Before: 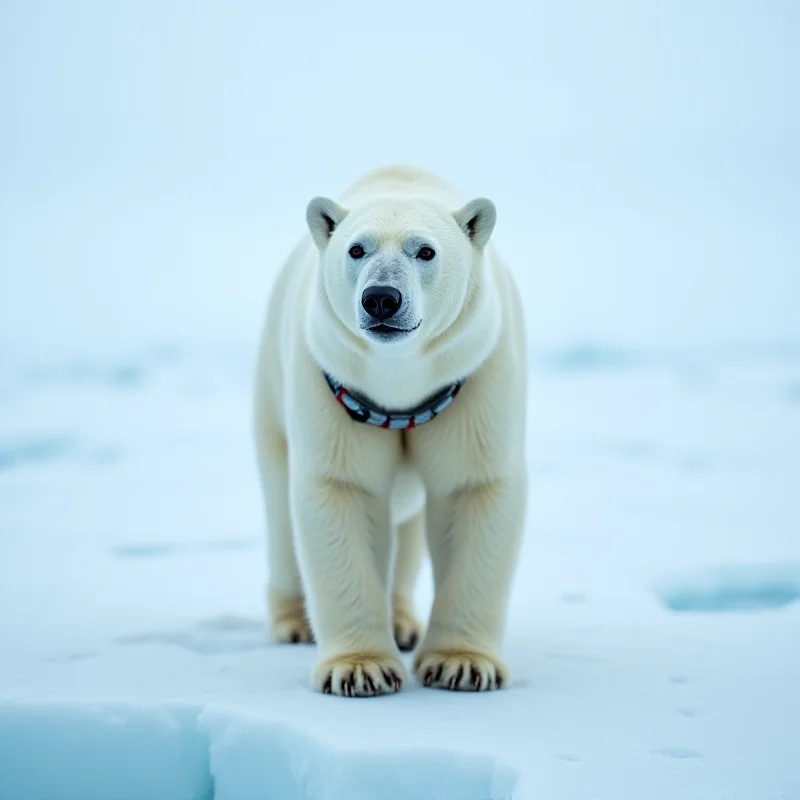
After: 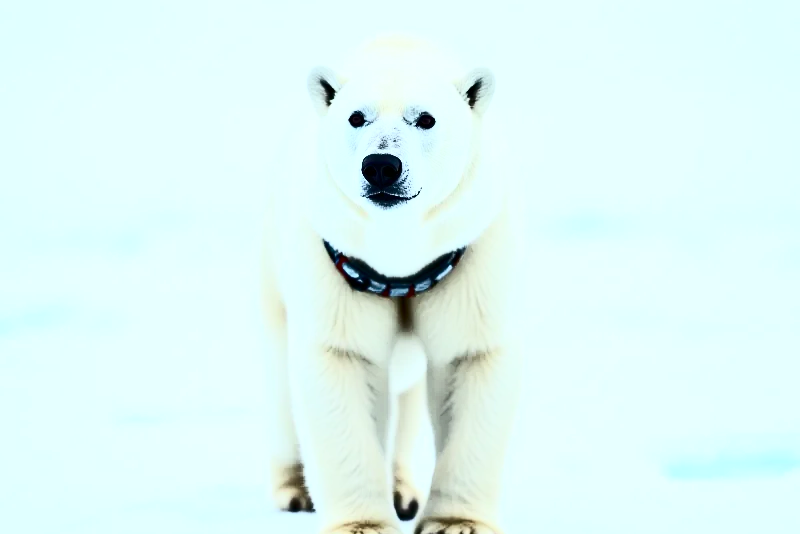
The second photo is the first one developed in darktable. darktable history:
contrast brightness saturation: contrast 0.943, brightness 0.193
crop: top 16.506%, bottom 16.691%
